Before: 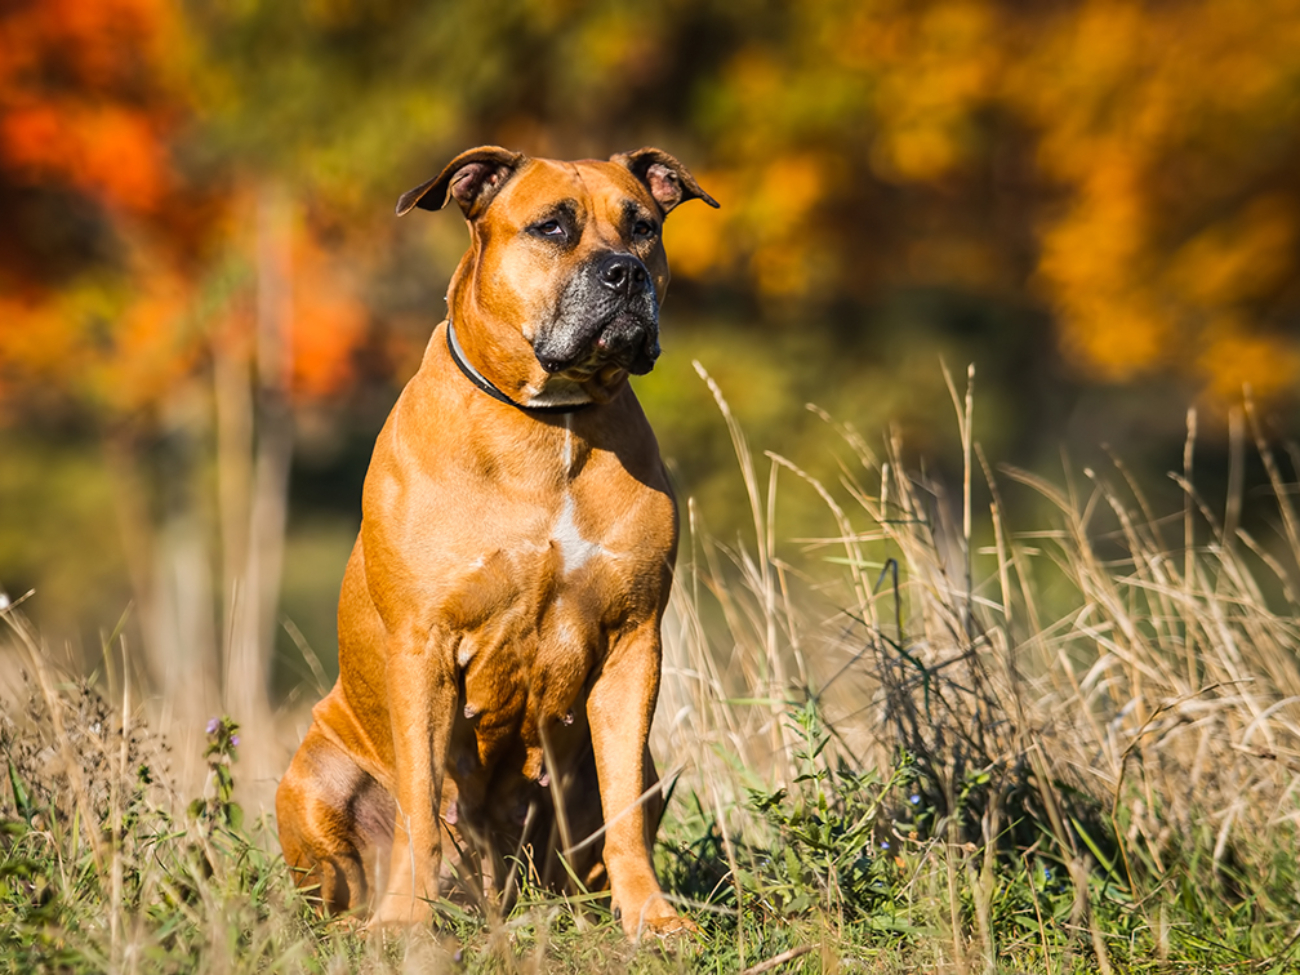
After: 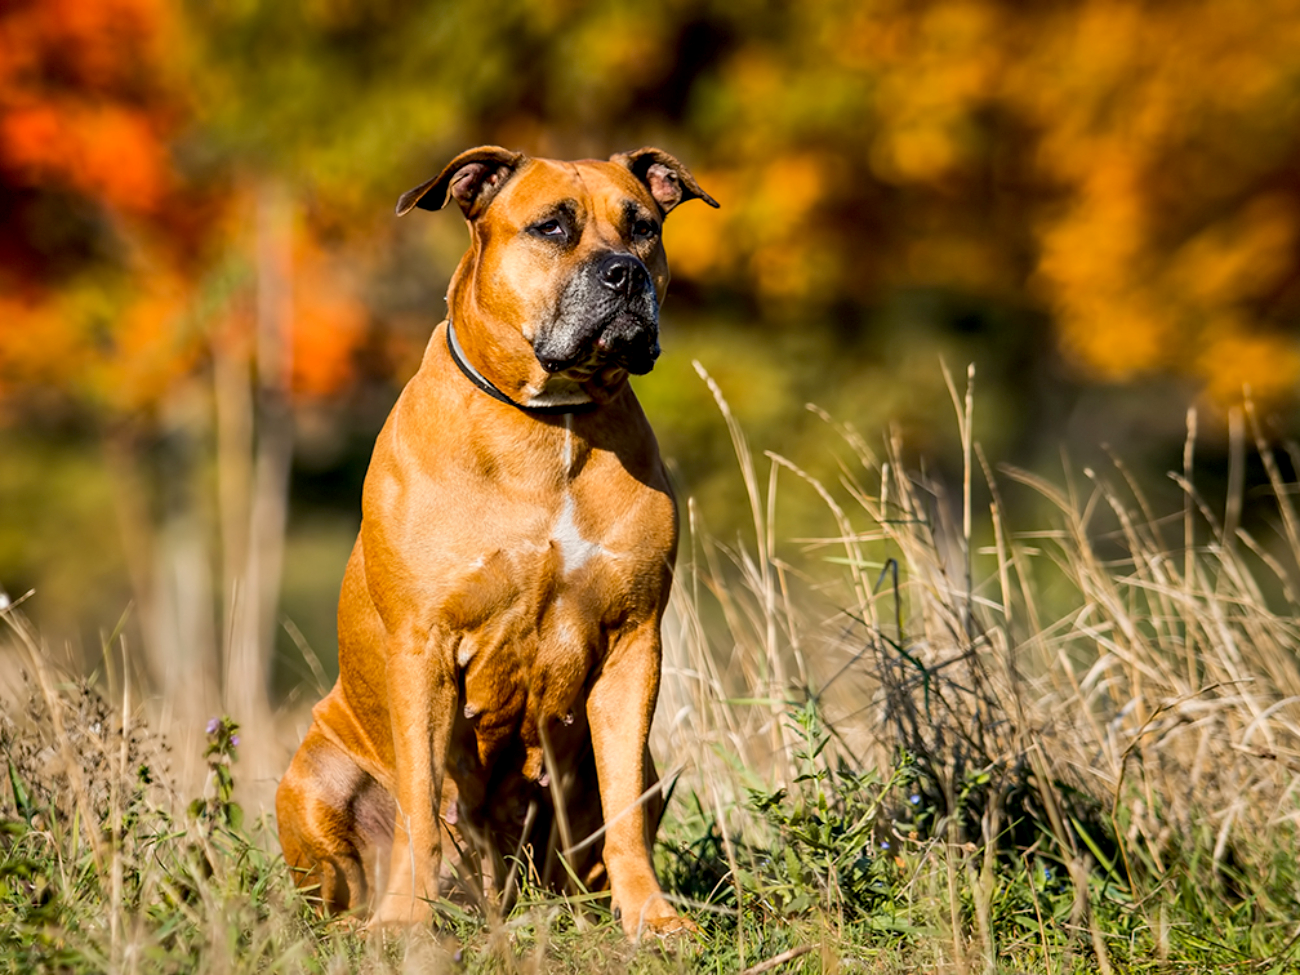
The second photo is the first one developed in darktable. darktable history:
shadows and highlights: low approximation 0.01, soften with gaussian
exposure: black level correction 0.01, exposure 0.015 EV, compensate highlight preservation false
